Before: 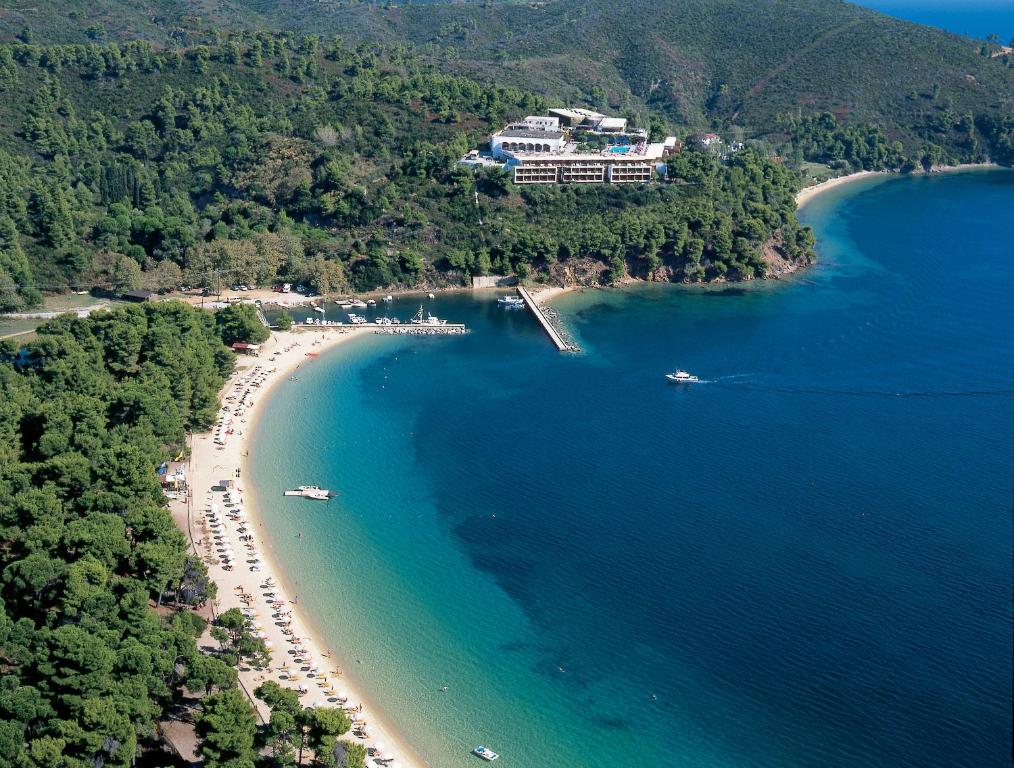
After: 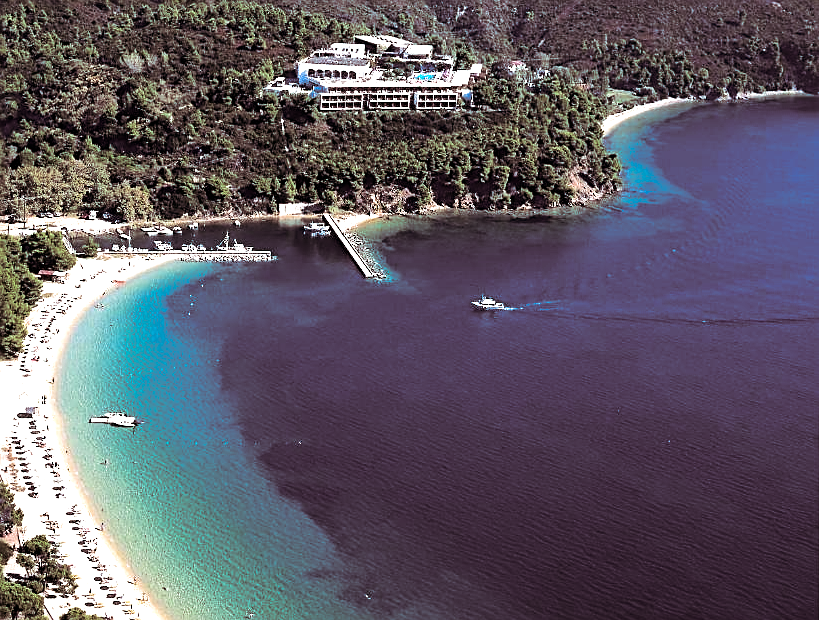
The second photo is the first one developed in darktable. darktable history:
haze removal: compatibility mode true, adaptive false
color correction: saturation 1.11
split-toning: shadows › saturation 0.41, highlights › saturation 0, compress 33.55%
crop: left 19.159%, top 9.58%, bottom 9.58%
tone equalizer: -8 EV -1.08 EV, -7 EV -1.01 EV, -6 EV -0.867 EV, -5 EV -0.578 EV, -3 EV 0.578 EV, -2 EV 0.867 EV, -1 EV 1.01 EV, +0 EV 1.08 EV, edges refinement/feathering 500, mask exposure compensation -1.57 EV, preserve details no
sharpen: on, module defaults
